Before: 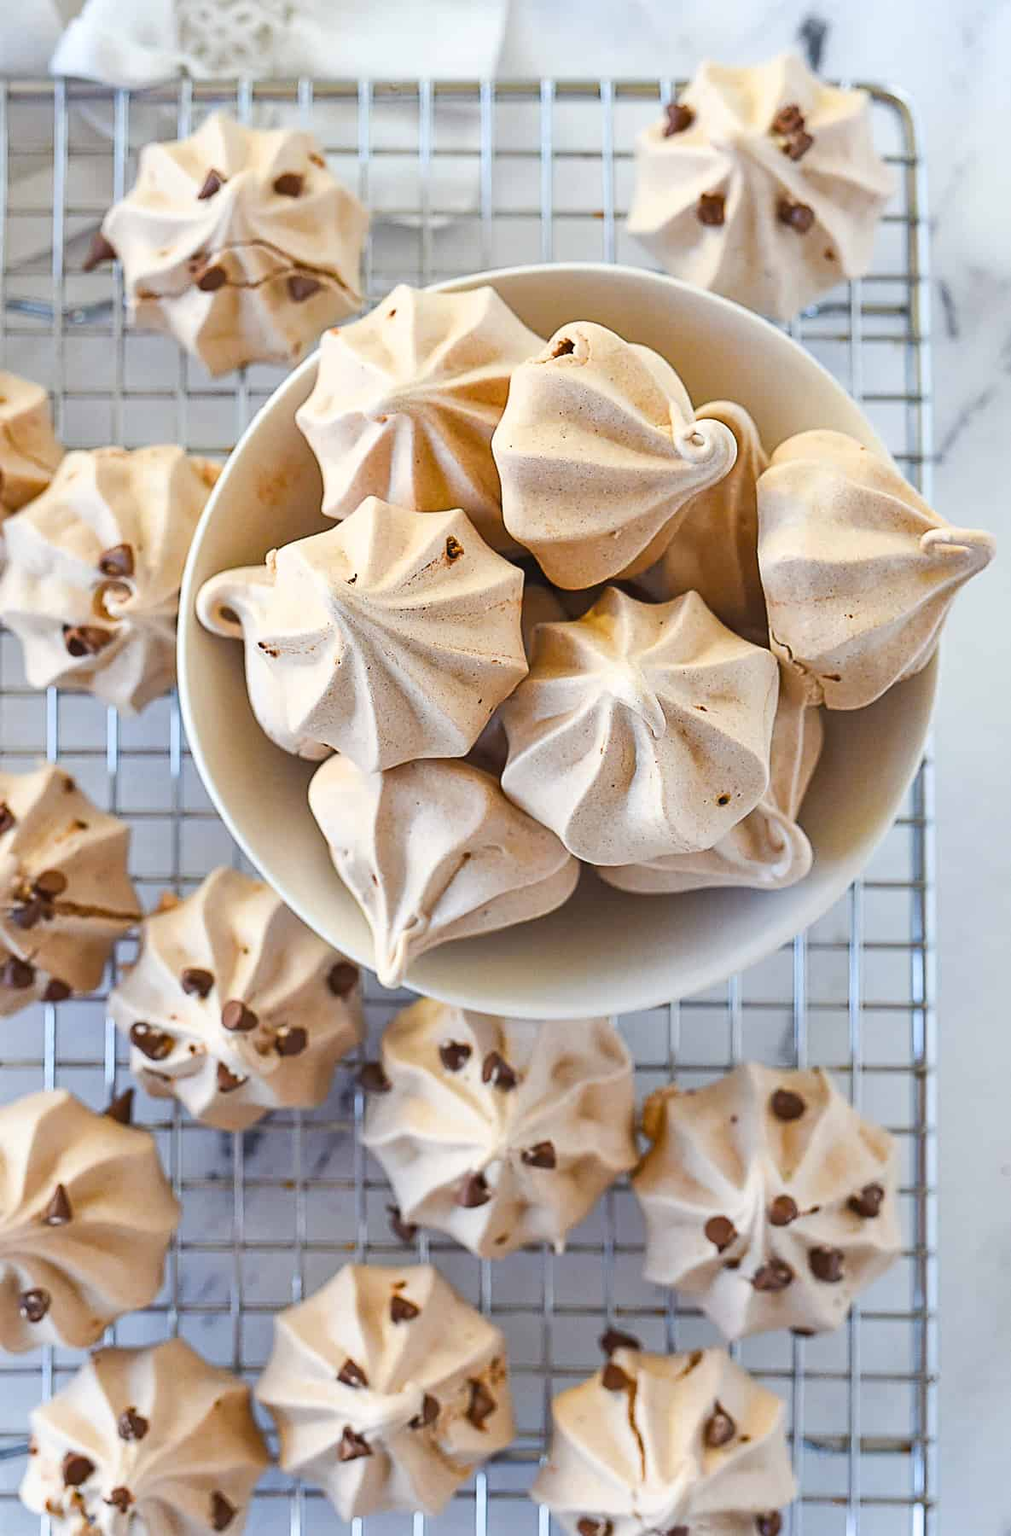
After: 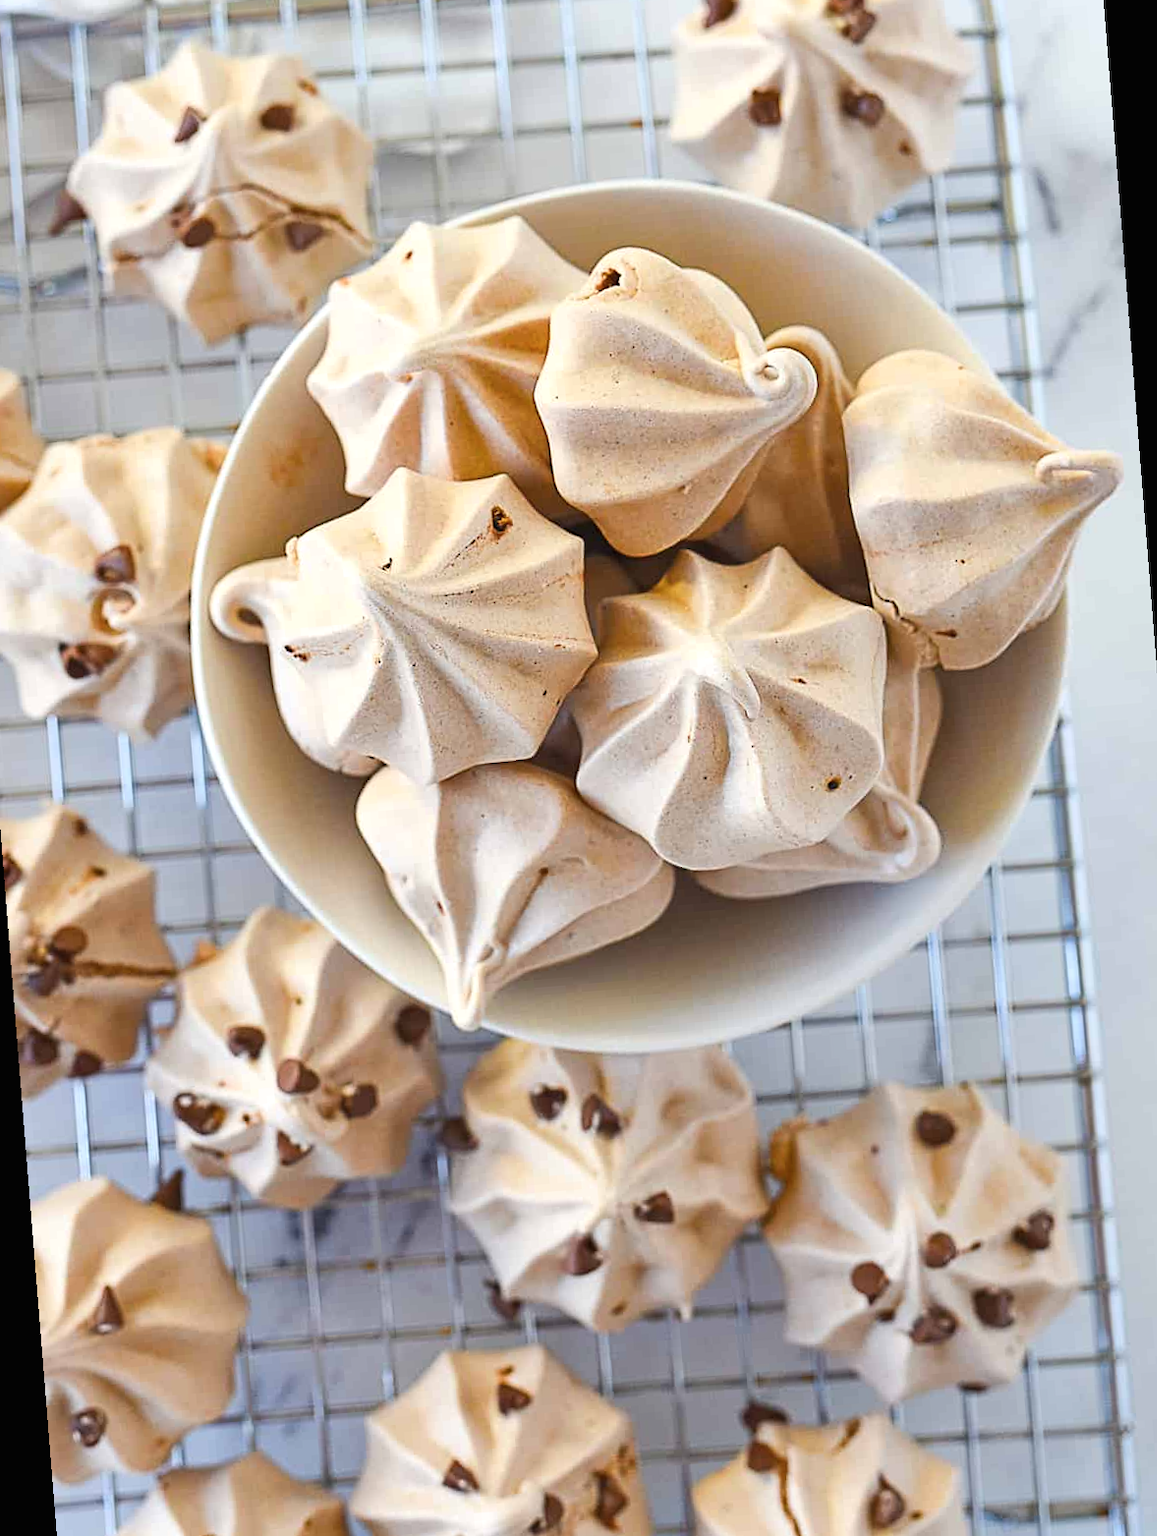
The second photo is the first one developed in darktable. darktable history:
rotate and perspective: rotation -4.57°, crop left 0.054, crop right 0.944, crop top 0.087, crop bottom 0.914
exposure: black level correction -0.001, exposure 0.08 EV, compensate highlight preservation false
color balance rgb: on, module defaults
